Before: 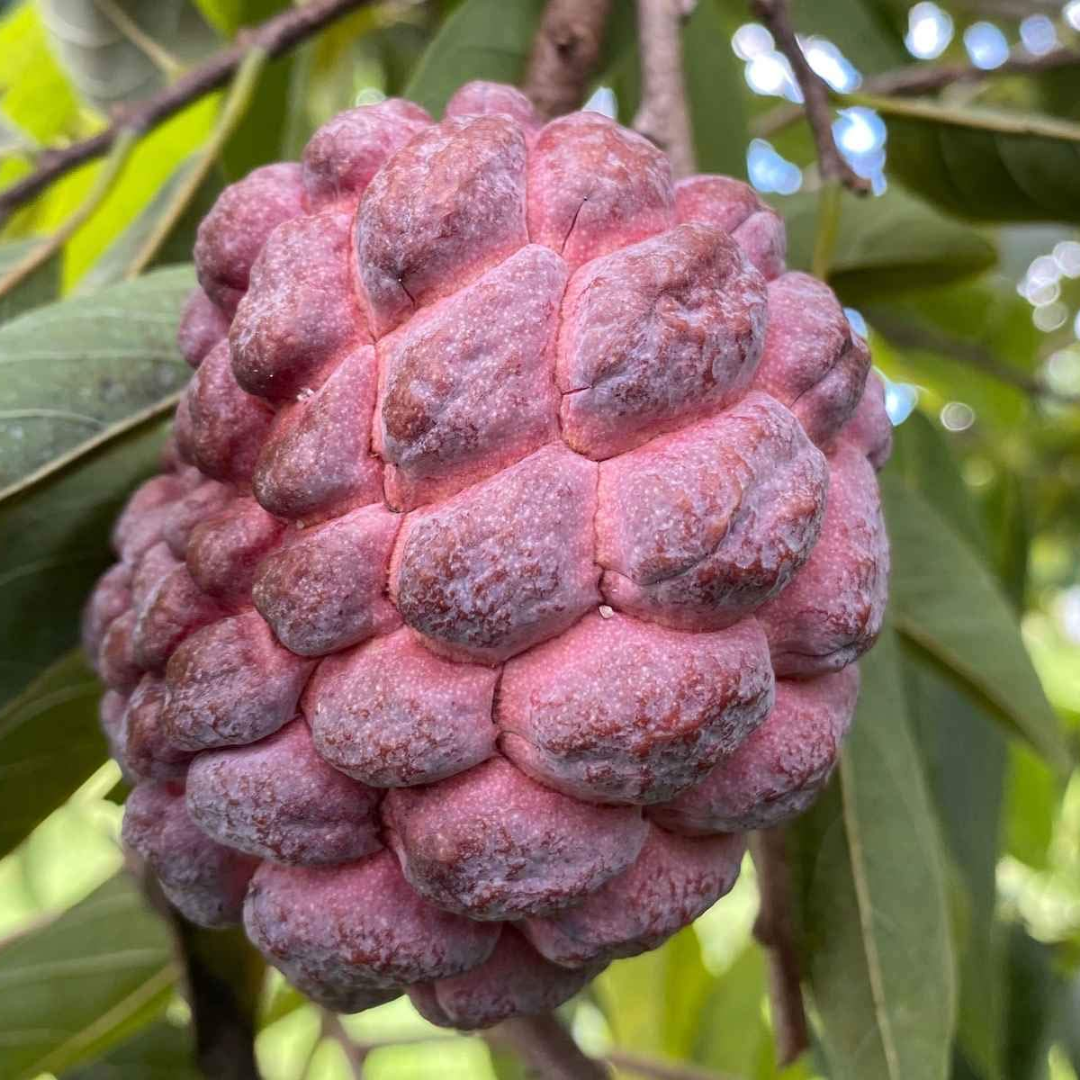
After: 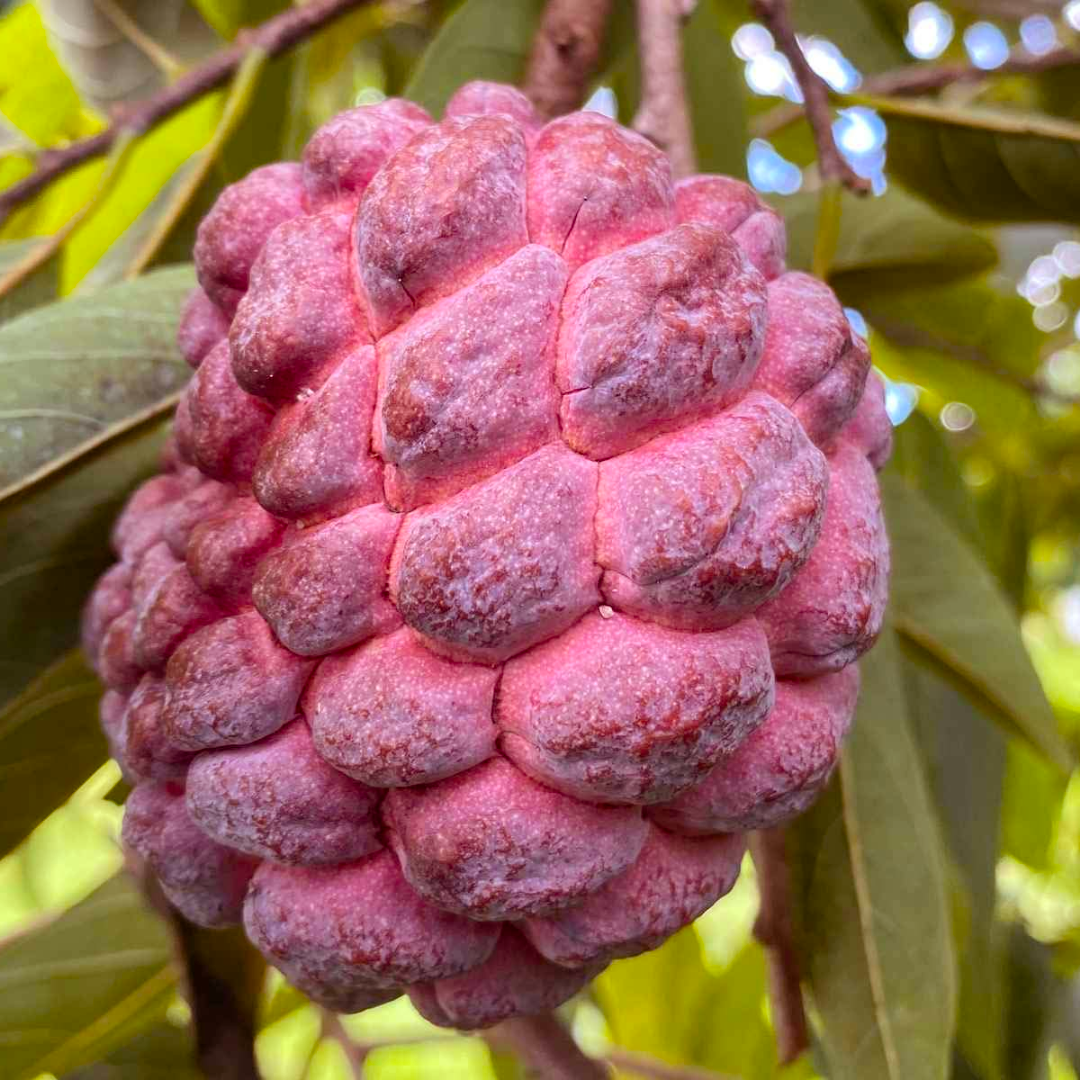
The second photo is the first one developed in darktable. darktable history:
rgb levels: mode RGB, independent channels, levels [[0, 0.474, 1], [0, 0.5, 1], [0, 0.5, 1]]
color balance rgb: perceptual saturation grading › global saturation 25%, global vibrance 20%
